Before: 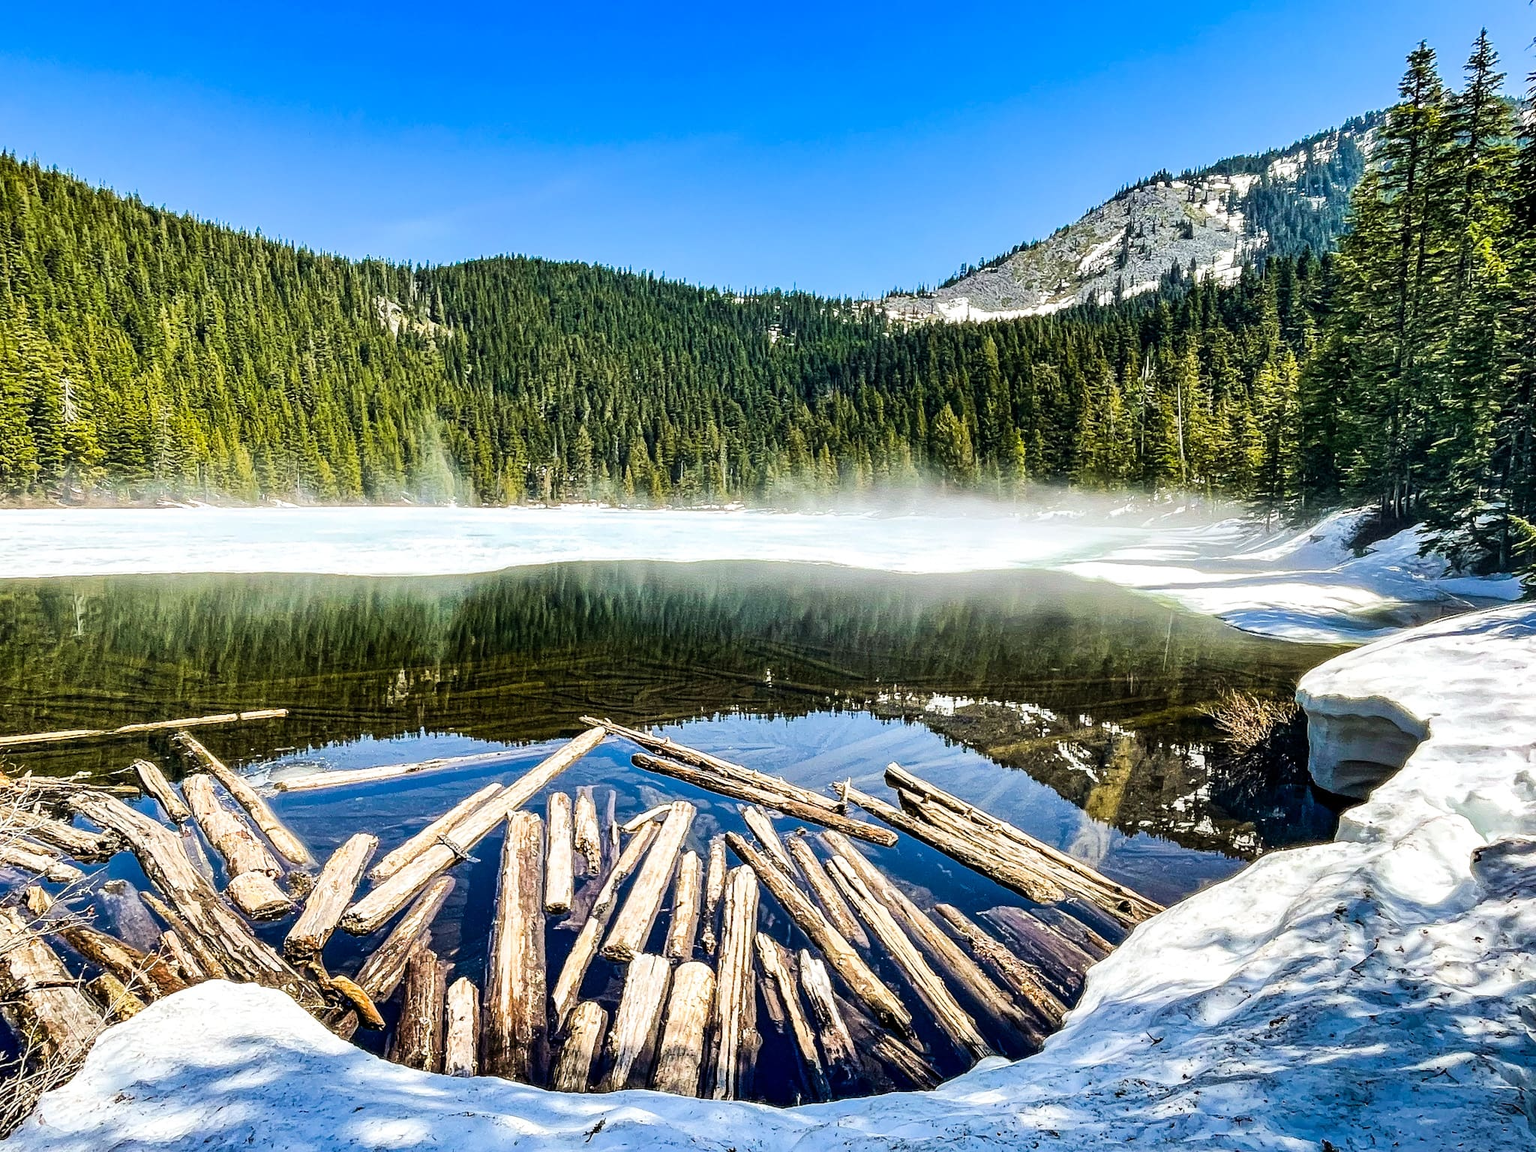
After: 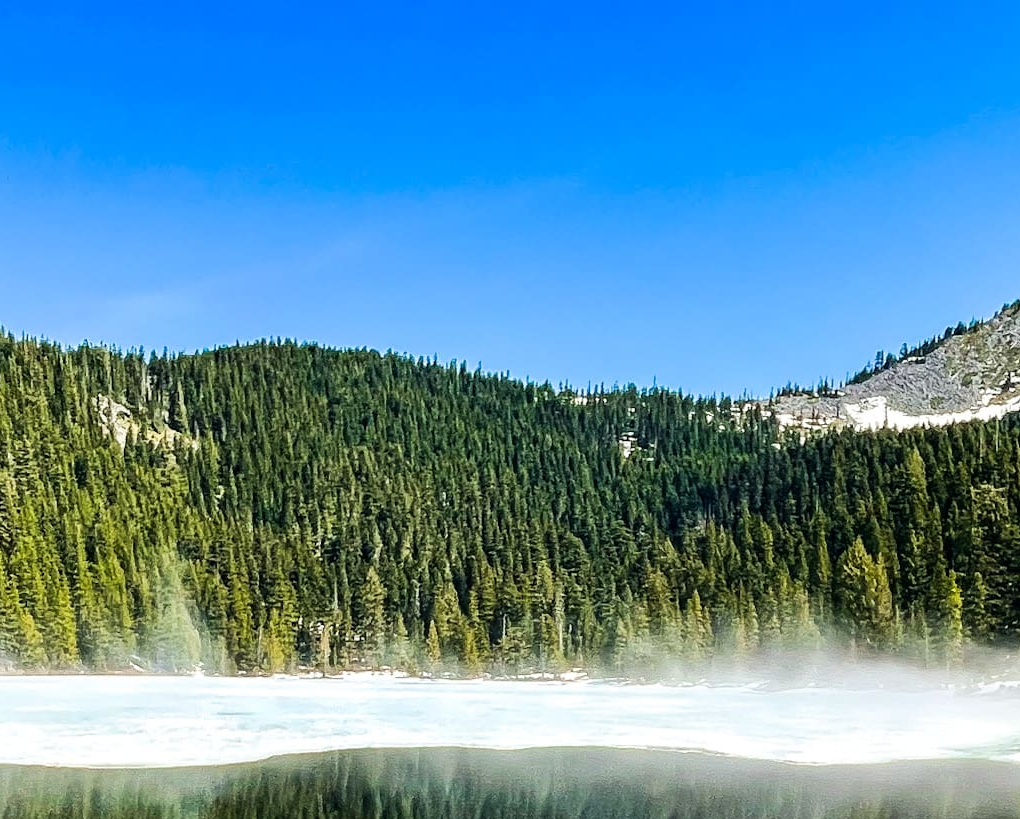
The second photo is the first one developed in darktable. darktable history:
crop: left 19.795%, right 30.371%, bottom 46.634%
